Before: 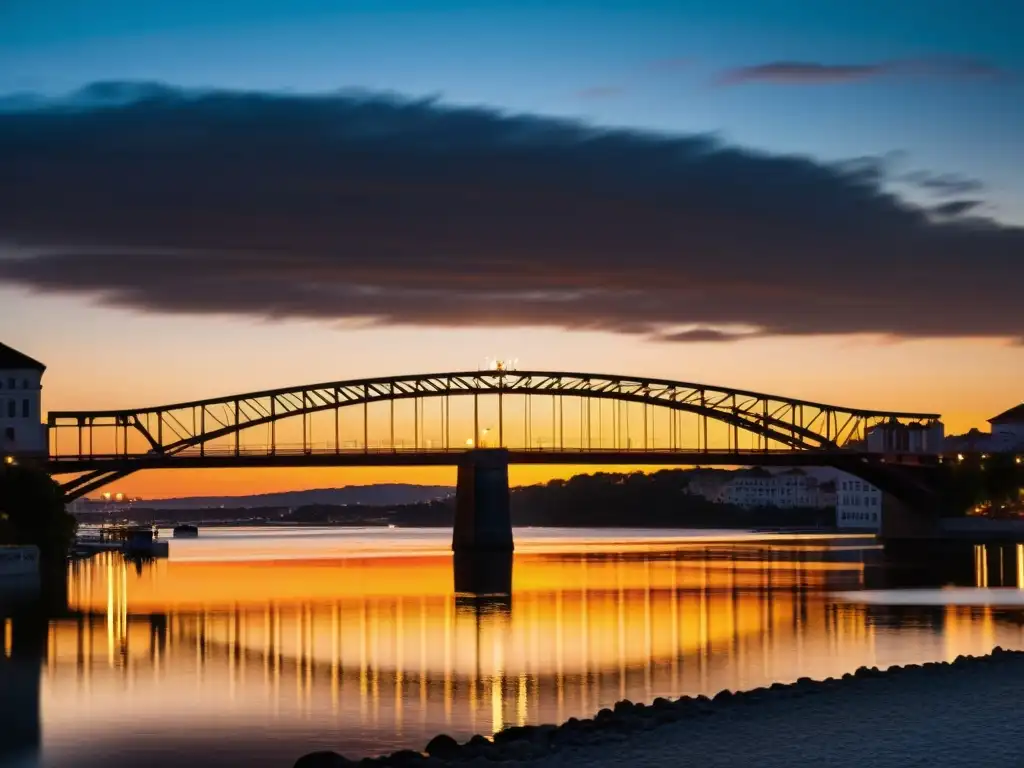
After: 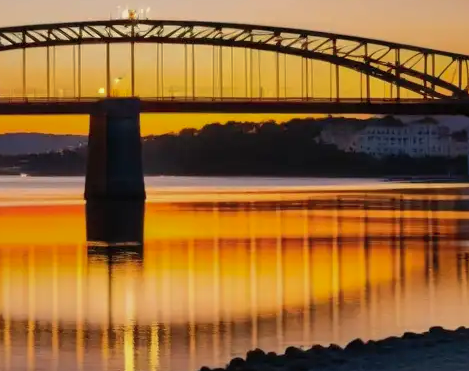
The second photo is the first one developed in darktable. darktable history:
shadows and highlights: shadows 40, highlights -60
crop: left 35.976%, top 45.819%, right 18.162%, bottom 5.807%
